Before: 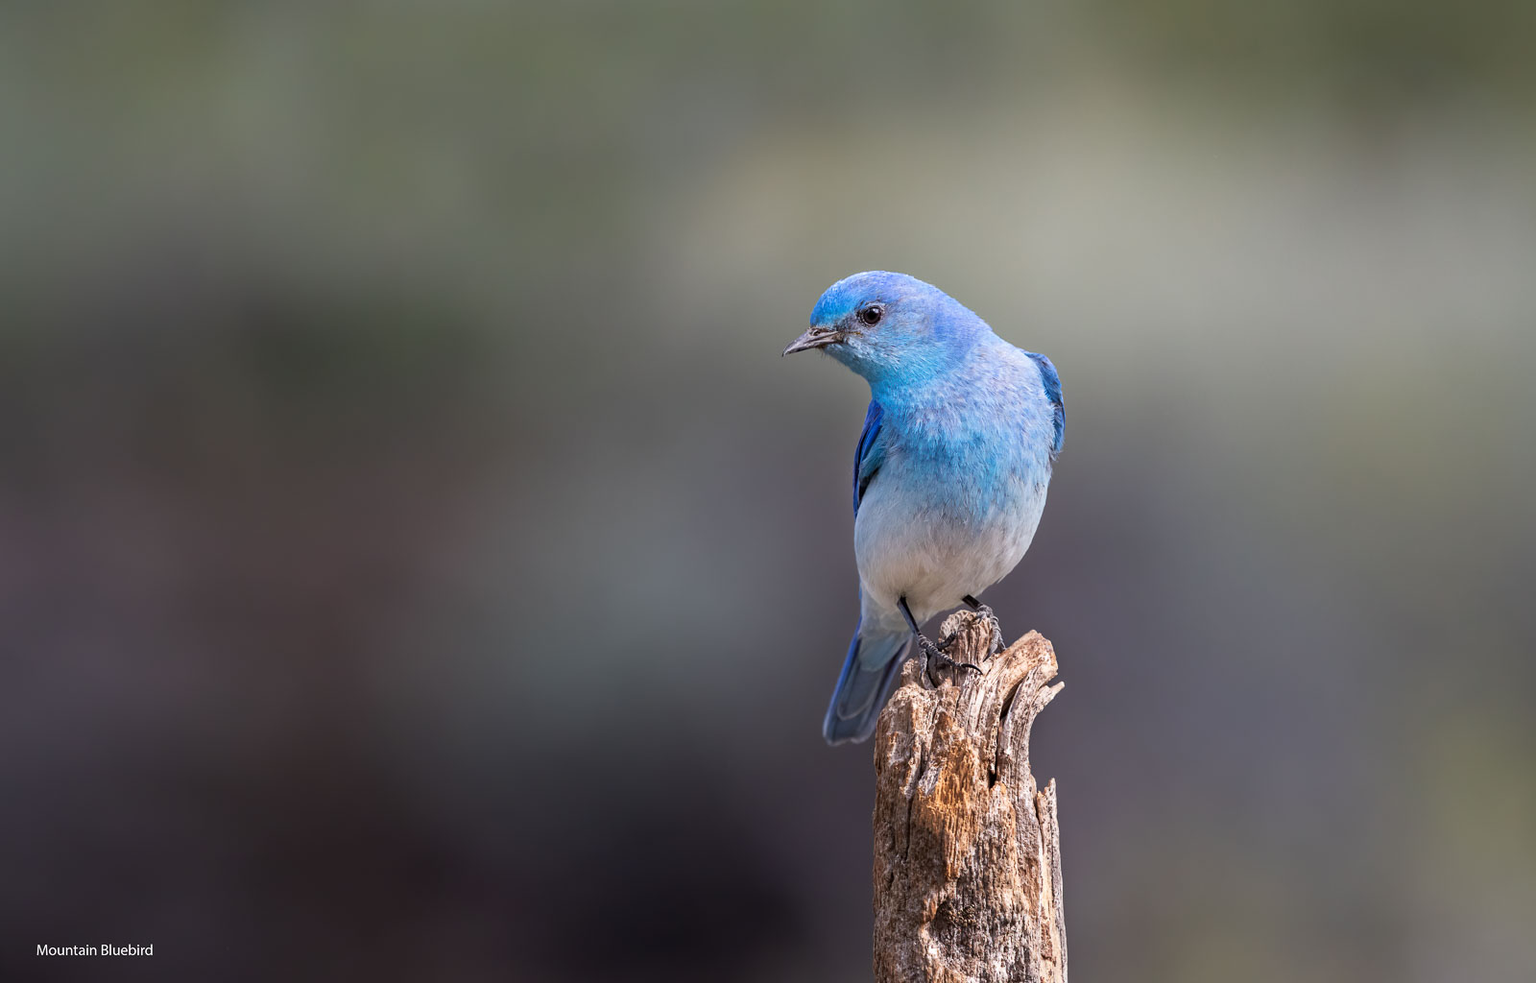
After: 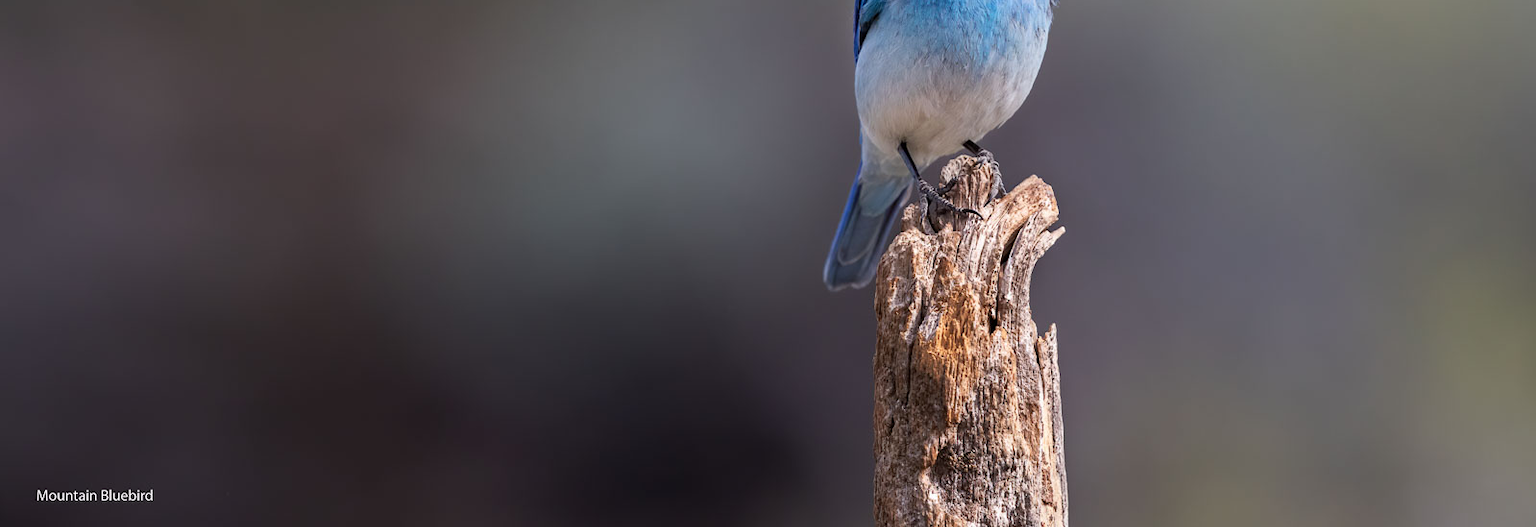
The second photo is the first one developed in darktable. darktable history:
crop and rotate: top 46.352%, right 0.059%
